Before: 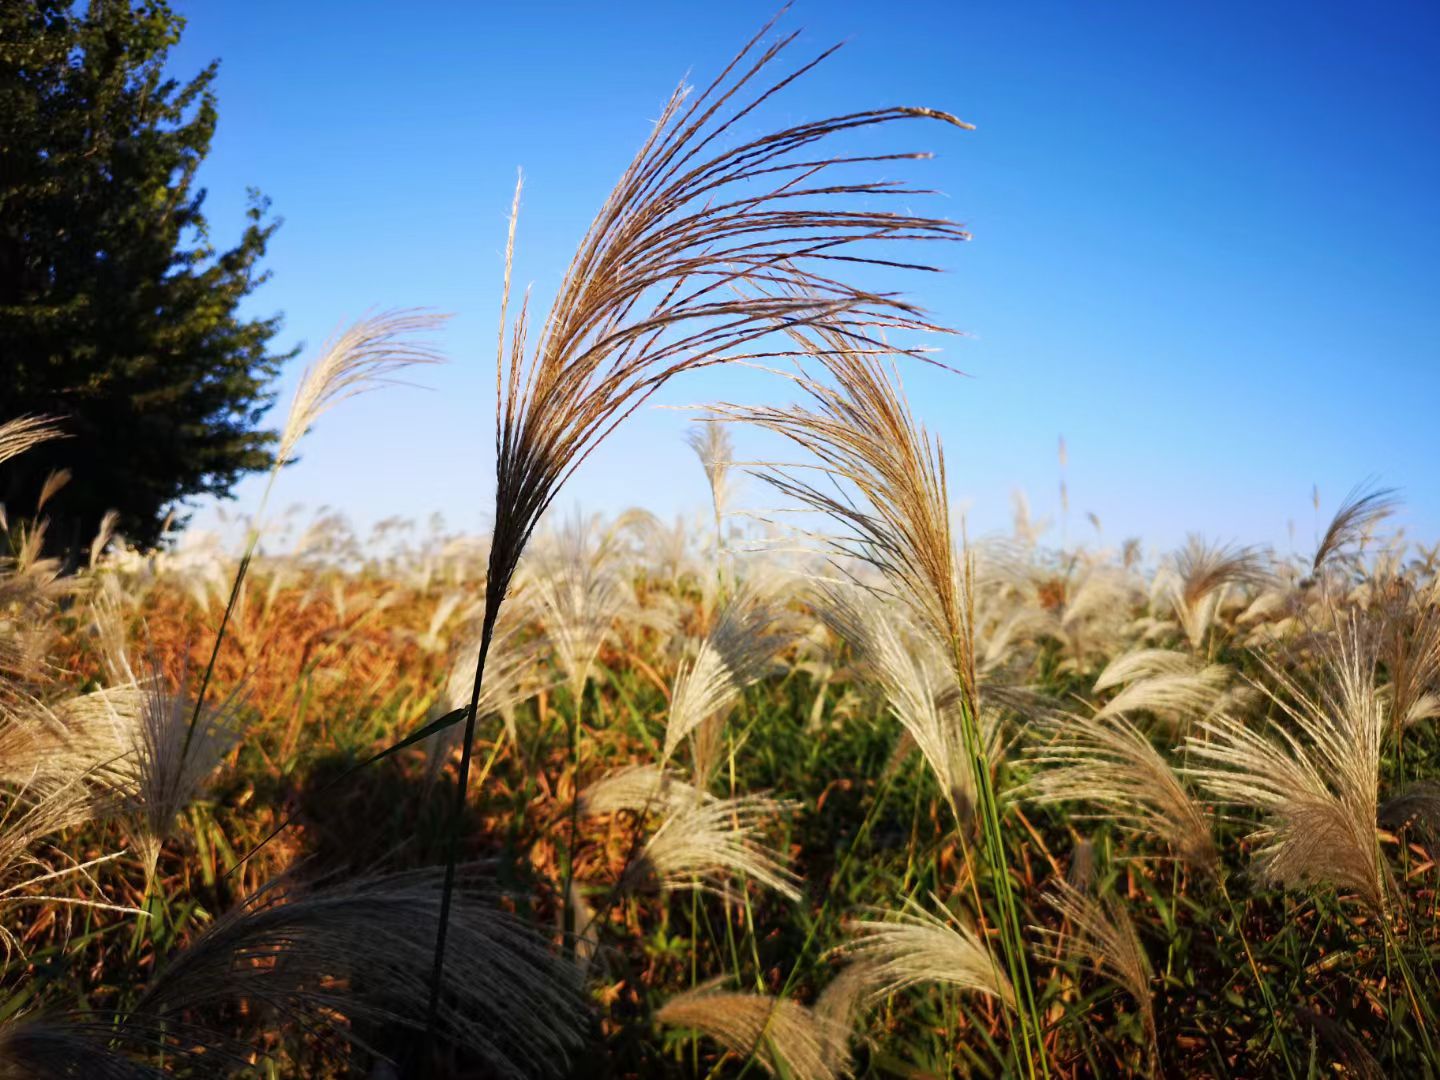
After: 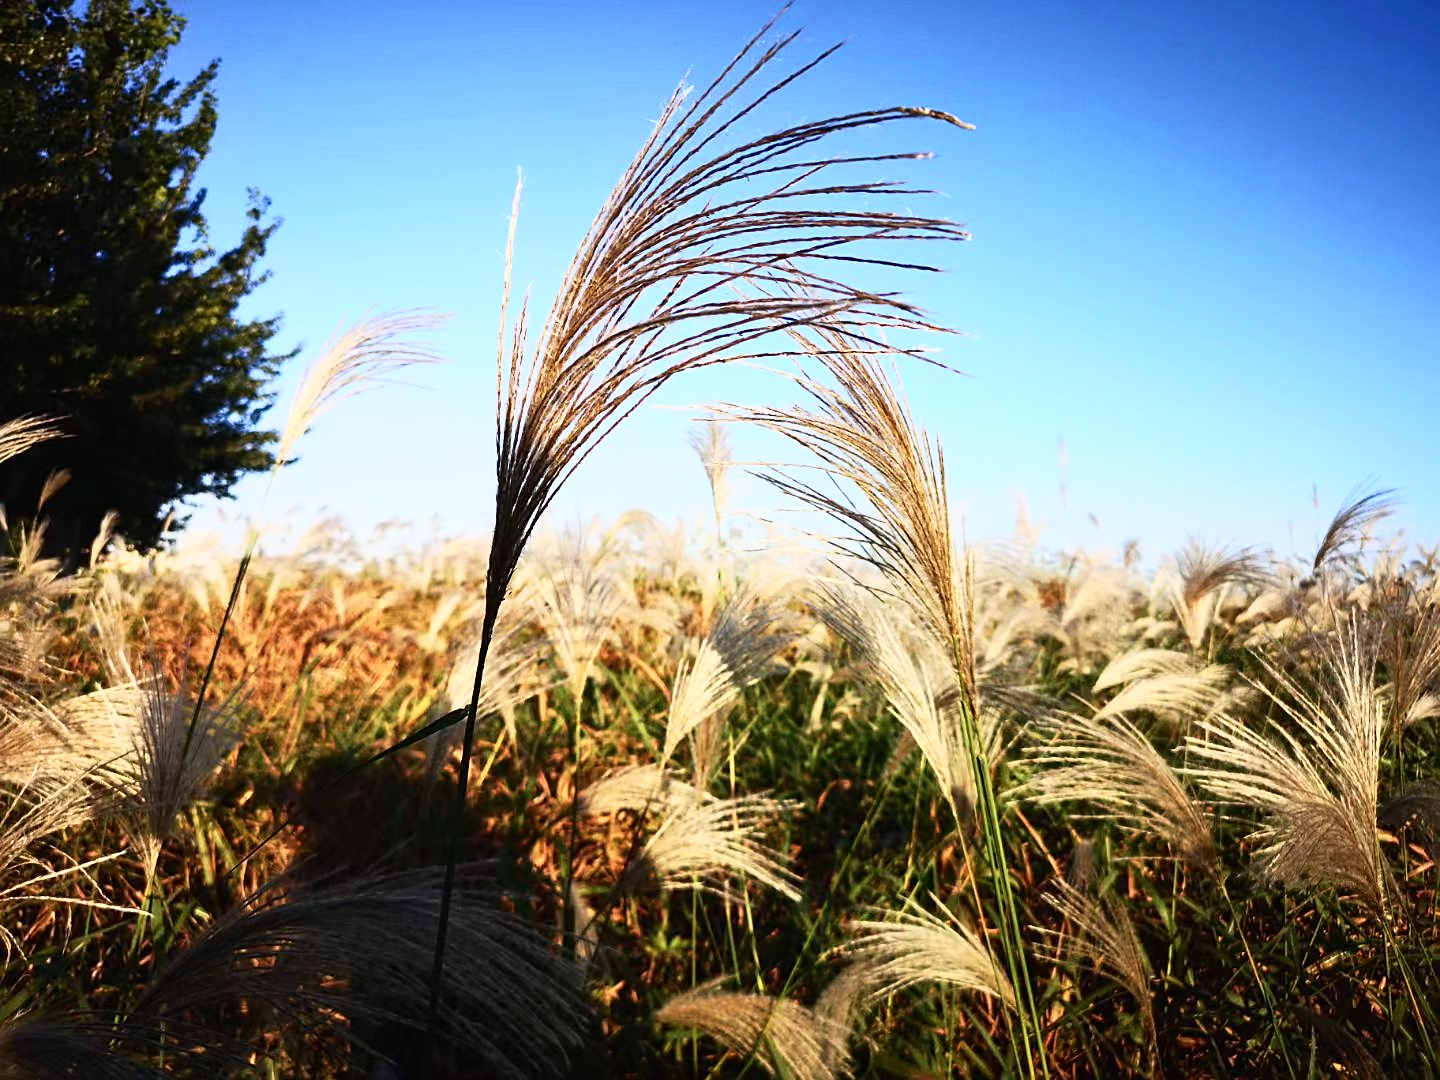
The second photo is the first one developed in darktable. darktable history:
sharpen: on, module defaults
tone curve: curves: ch0 [(0, 0.013) (0.198, 0.175) (0.512, 0.582) (0.625, 0.754) (0.81, 0.934) (1, 1)], color space Lab, independent channels, preserve colors none
